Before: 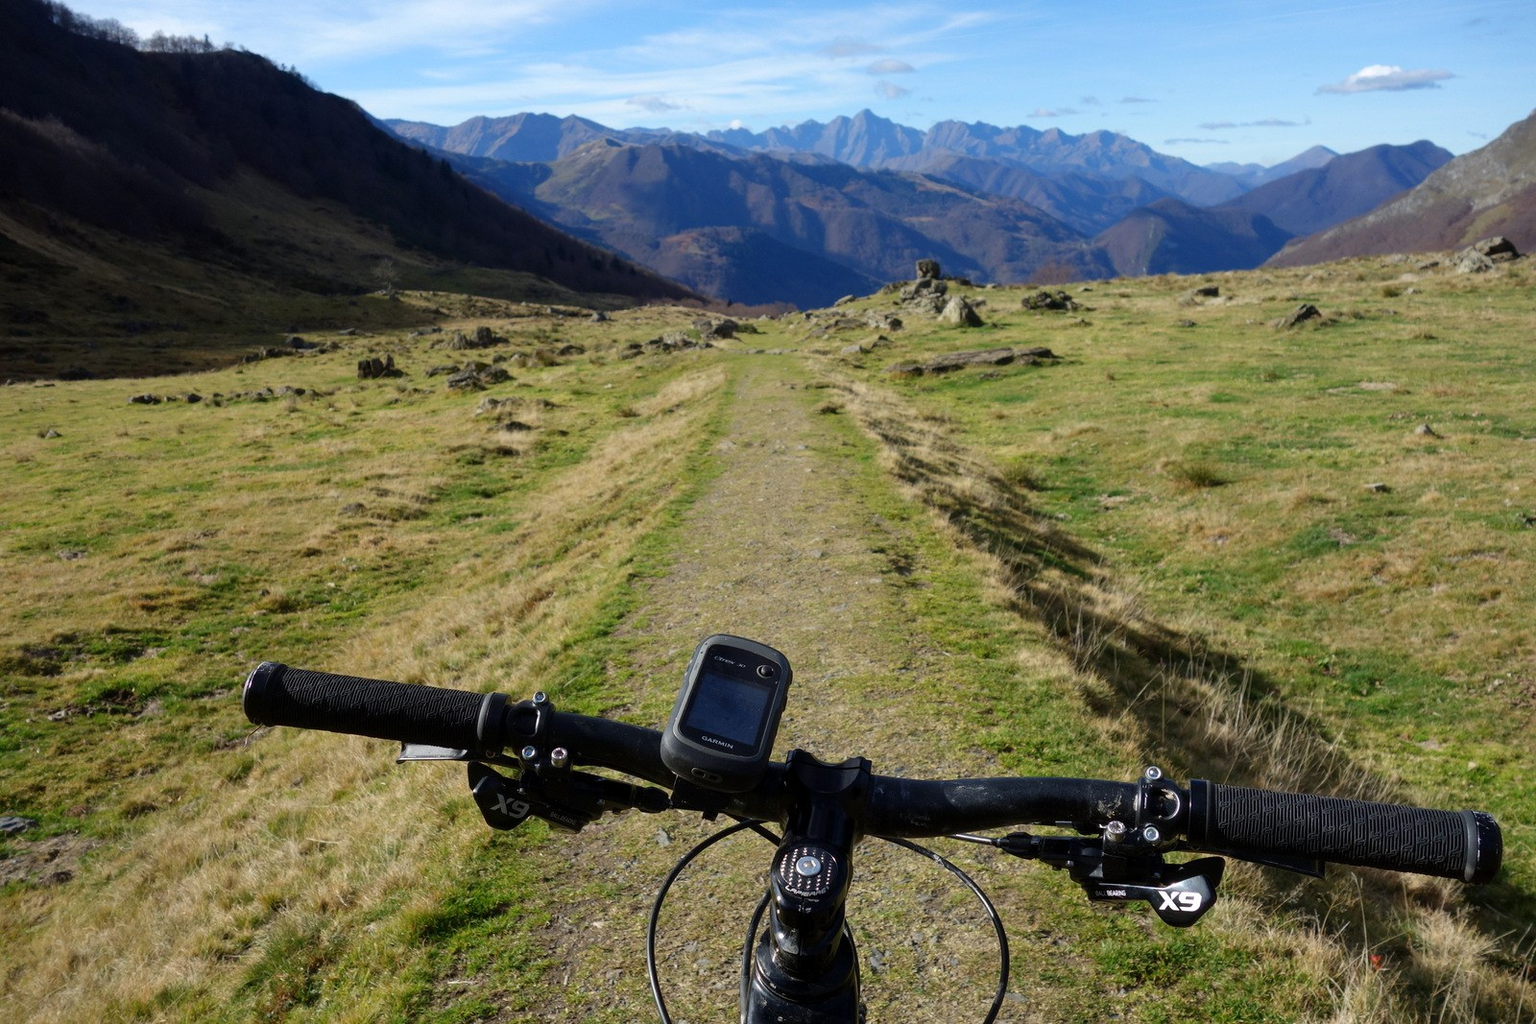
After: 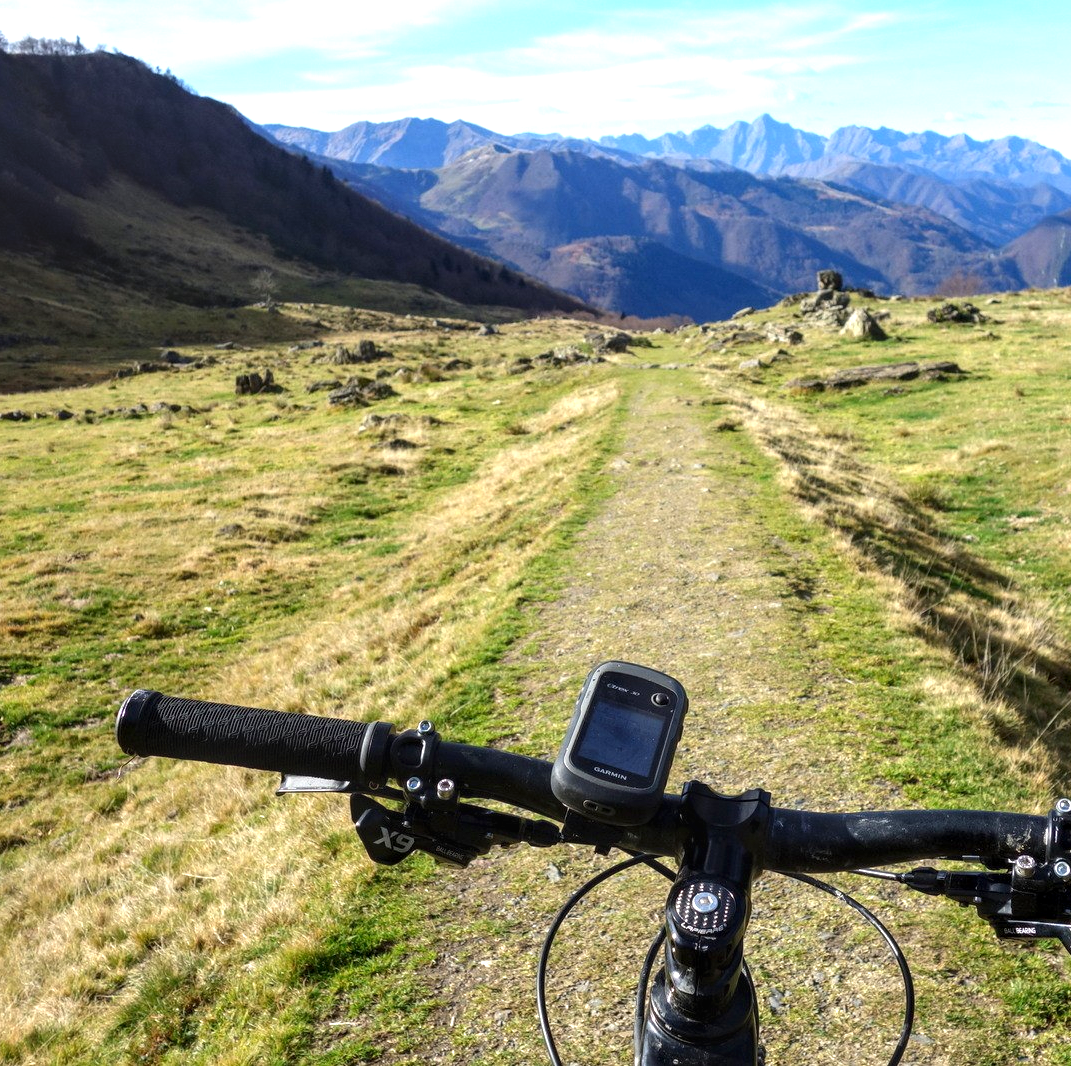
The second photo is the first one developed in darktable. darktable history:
local contrast: on, module defaults
crop and rotate: left 8.577%, right 24.454%
tone equalizer: -8 EV -1.07 EV, -7 EV -1 EV, -6 EV -0.849 EV, -5 EV -0.614 EV, -3 EV 0.606 EV, -2 EV 0.887 EV, -1 EV 0.986 EV, +0 EV 1.08 EV, smoothing diameter 24.88%, edges refinement/feathering 14.32, preserve details guided filter
